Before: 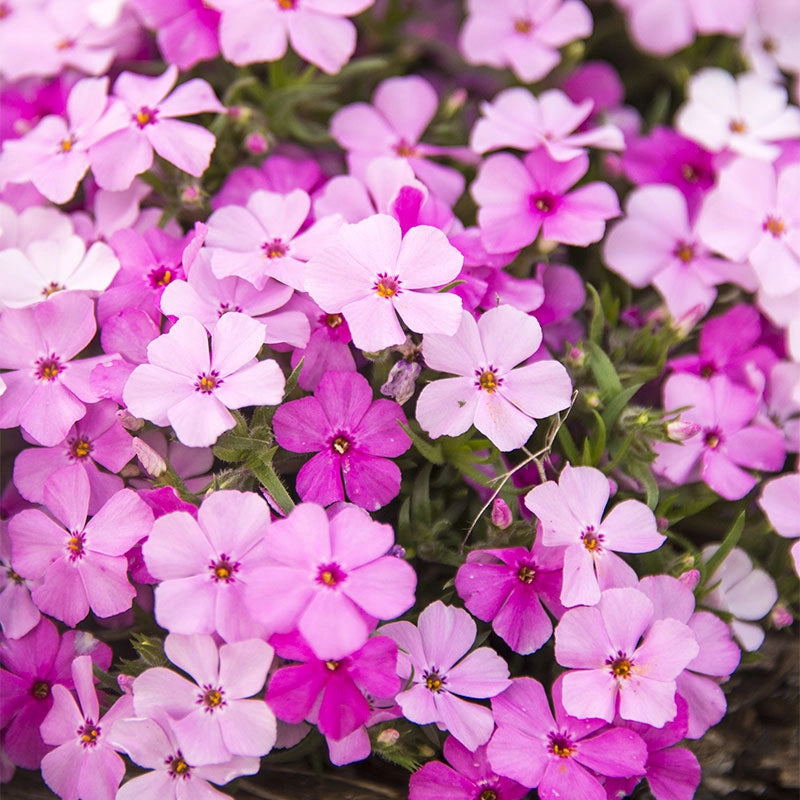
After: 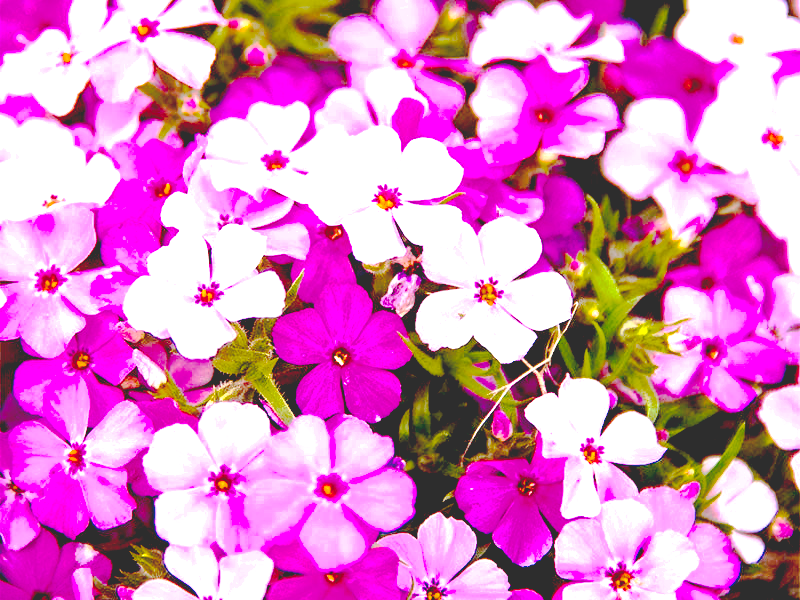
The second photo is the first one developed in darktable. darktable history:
exposure: black level correction 0, exposure 1.46 EV, compensate exposure bias true, compensate highlight preservation false
color balance rgb: shadows lift › chroma 0.655%, shadows lift › hue 110.32°, linear chroma grading › global chroma 15.028%, perceptual saturation grading › global saturation 36.216%, perceptual saturation grading › shadows 36.008%, saturation formula JzAzBz (2021)
base curve: curves: ch0 [(0.065, 0.026) (0.236, 0.358) (0.53, 0.546) (0.777, 0.841) (0.924, 0.992)], preserve colors none
crop: top 11.047%, bottom 13.945%
